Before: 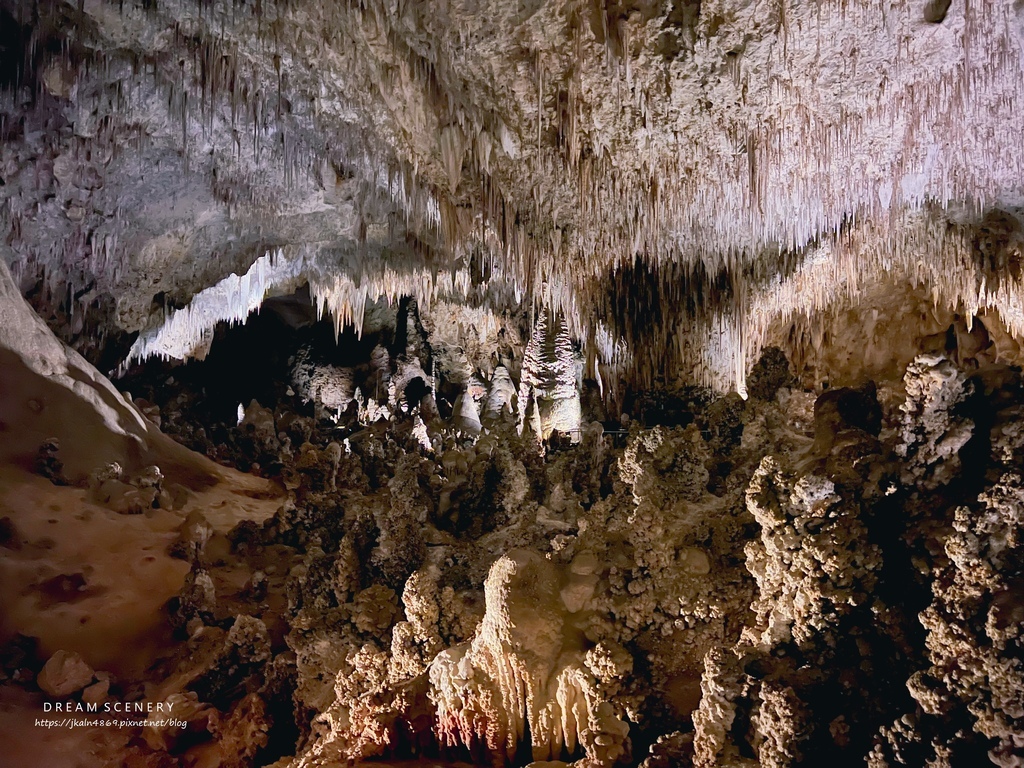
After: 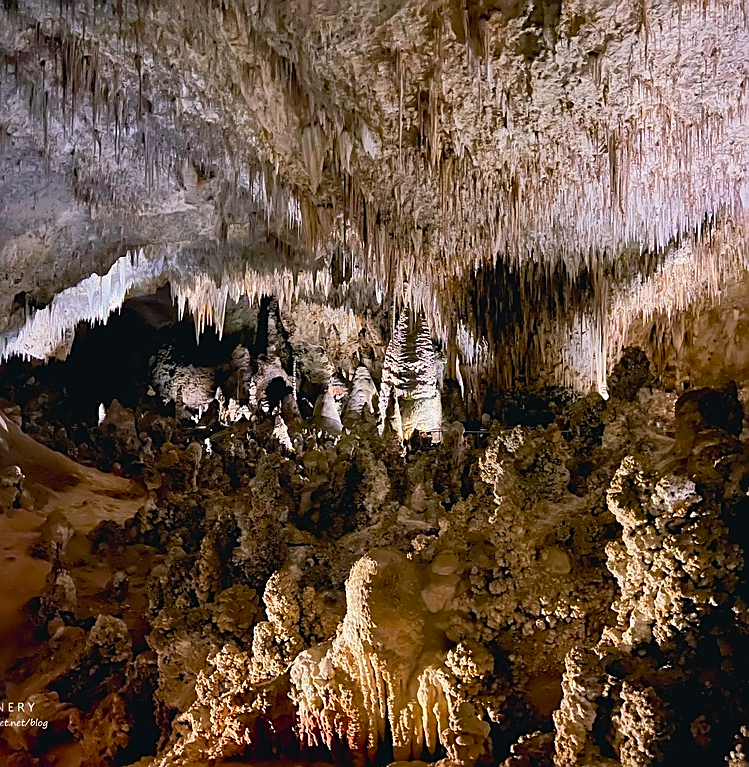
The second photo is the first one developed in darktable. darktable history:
sharpen: on, module defaults
crop: left 13.61%, right 13.241%
color balance rgb: power › chroma 0.229%, power › hue 63.02°, perceptual saturation grading › global saturation 19.95%, global vibrance 19.279%
